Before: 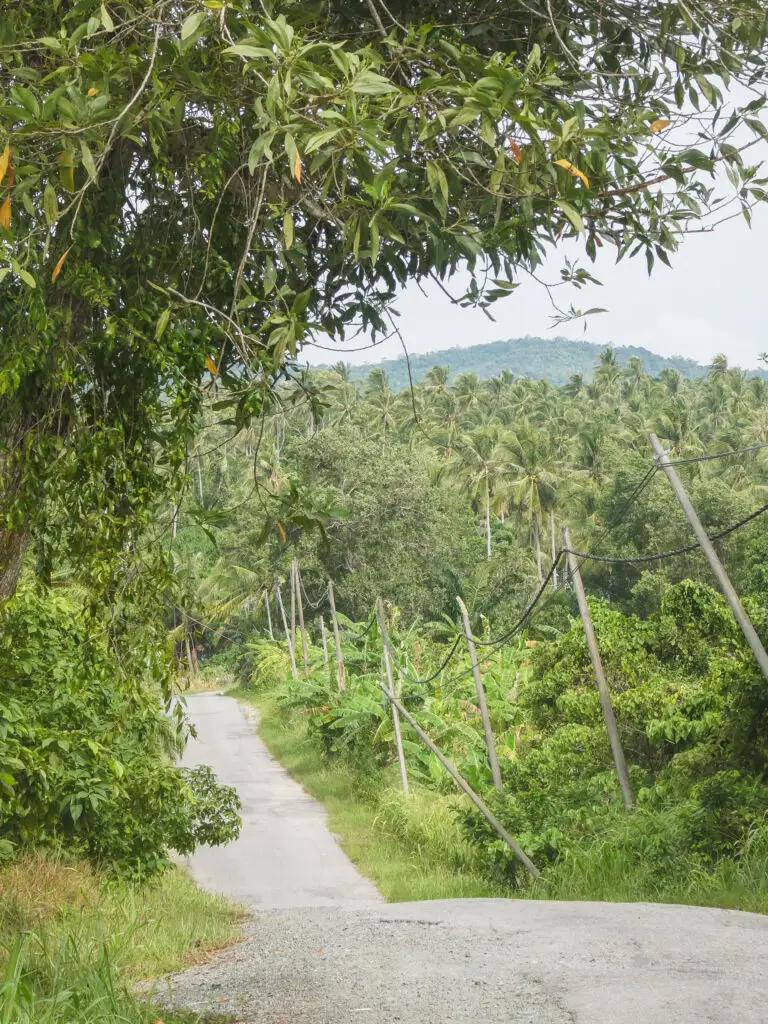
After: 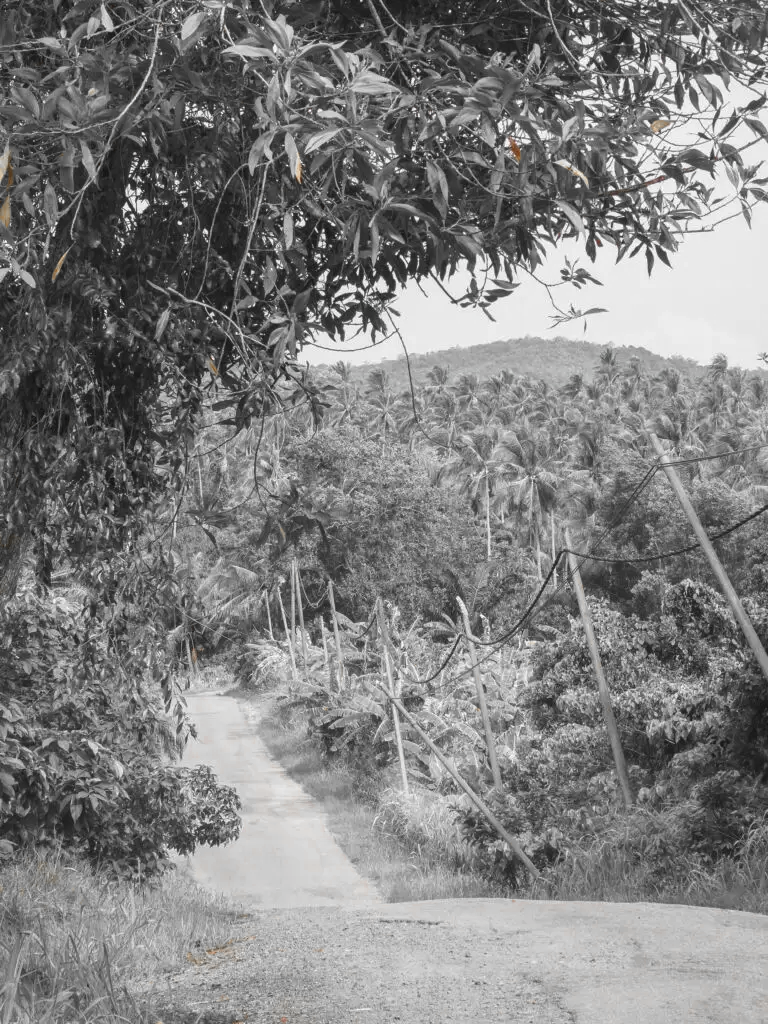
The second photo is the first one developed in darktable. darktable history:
color zones: curves: ch0 [(0, 0.497) (0.096, 0.361) (0.221, 0.538) (0.429, 0.5) (0.571, 0.5) (0.714, 0.5) (0.857, 0.5) (1, 0.497)]; ch1 [(0, 0.5) (0.143, 0.5) (0.257, -0.002) (0.429, 0.04) (0.571, -0.001) (0.714, -0.015) (0.857, 0.024) (1, 0.5)]
contrast brightness saturation: brightness -0.09
